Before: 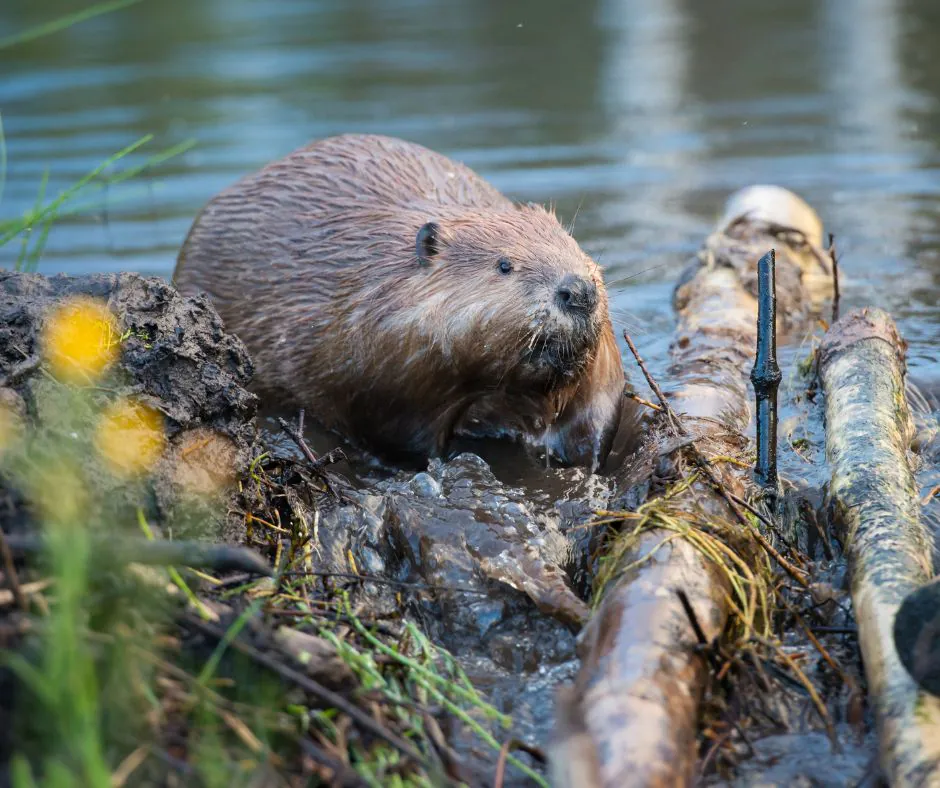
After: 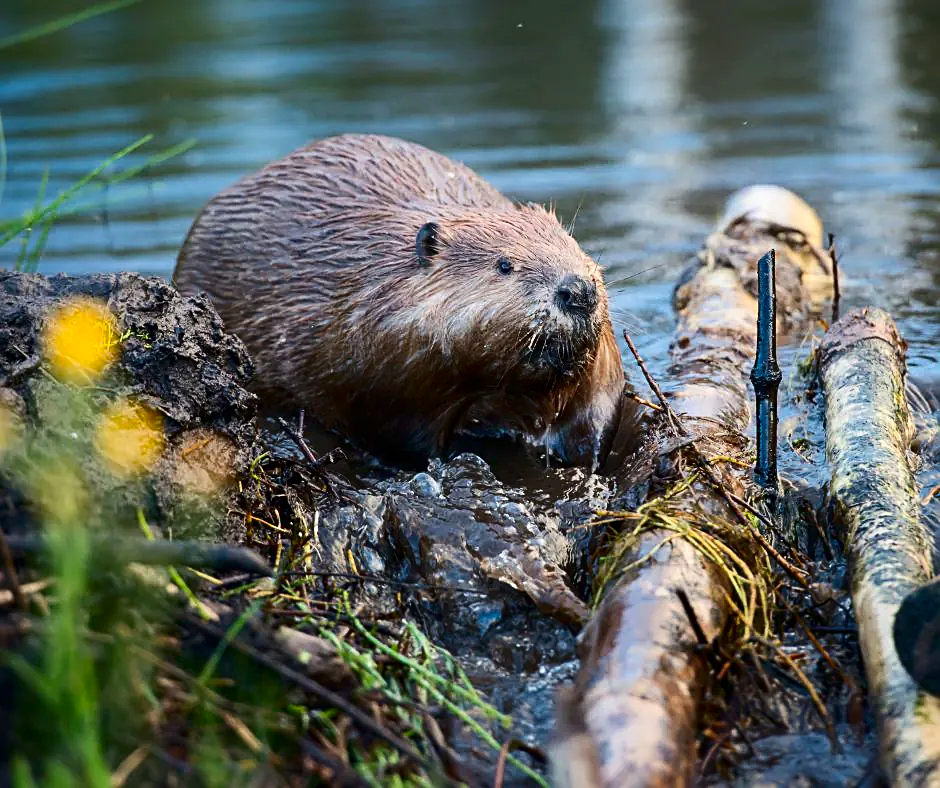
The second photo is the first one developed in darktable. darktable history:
contrast brightness saturation: contrast 0.207, brightness -0.107, saturation 0.209
sharpen: on, module defaults
